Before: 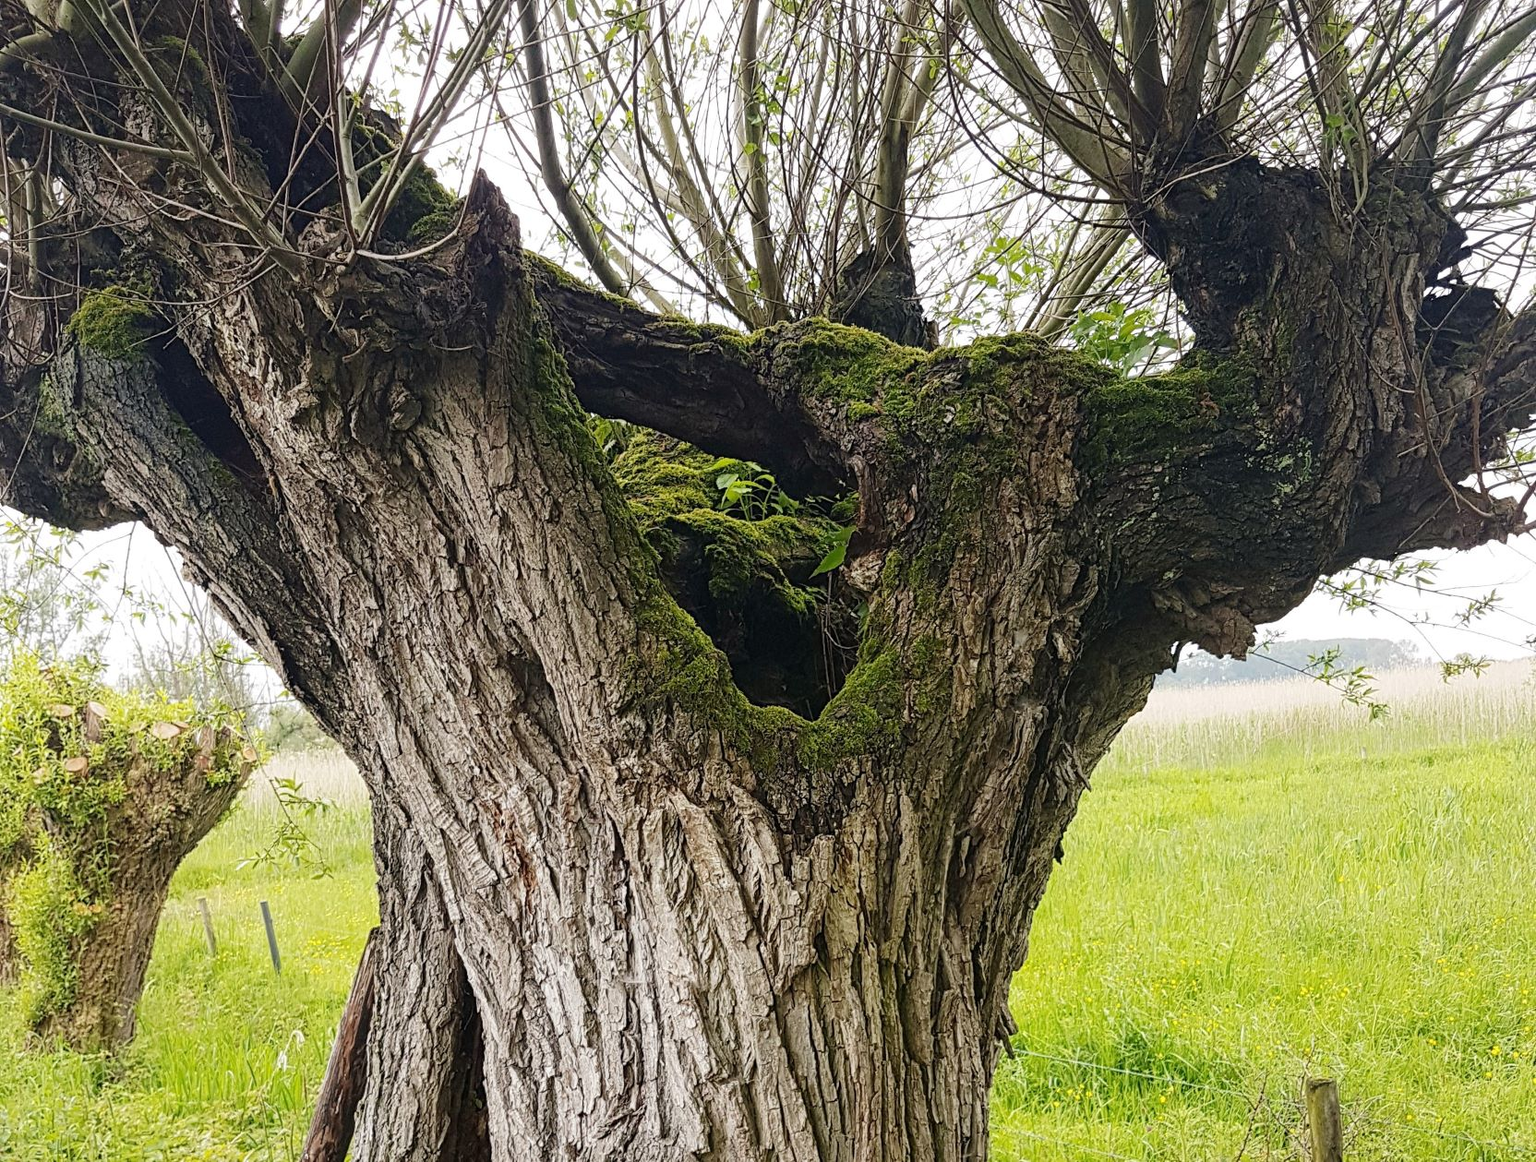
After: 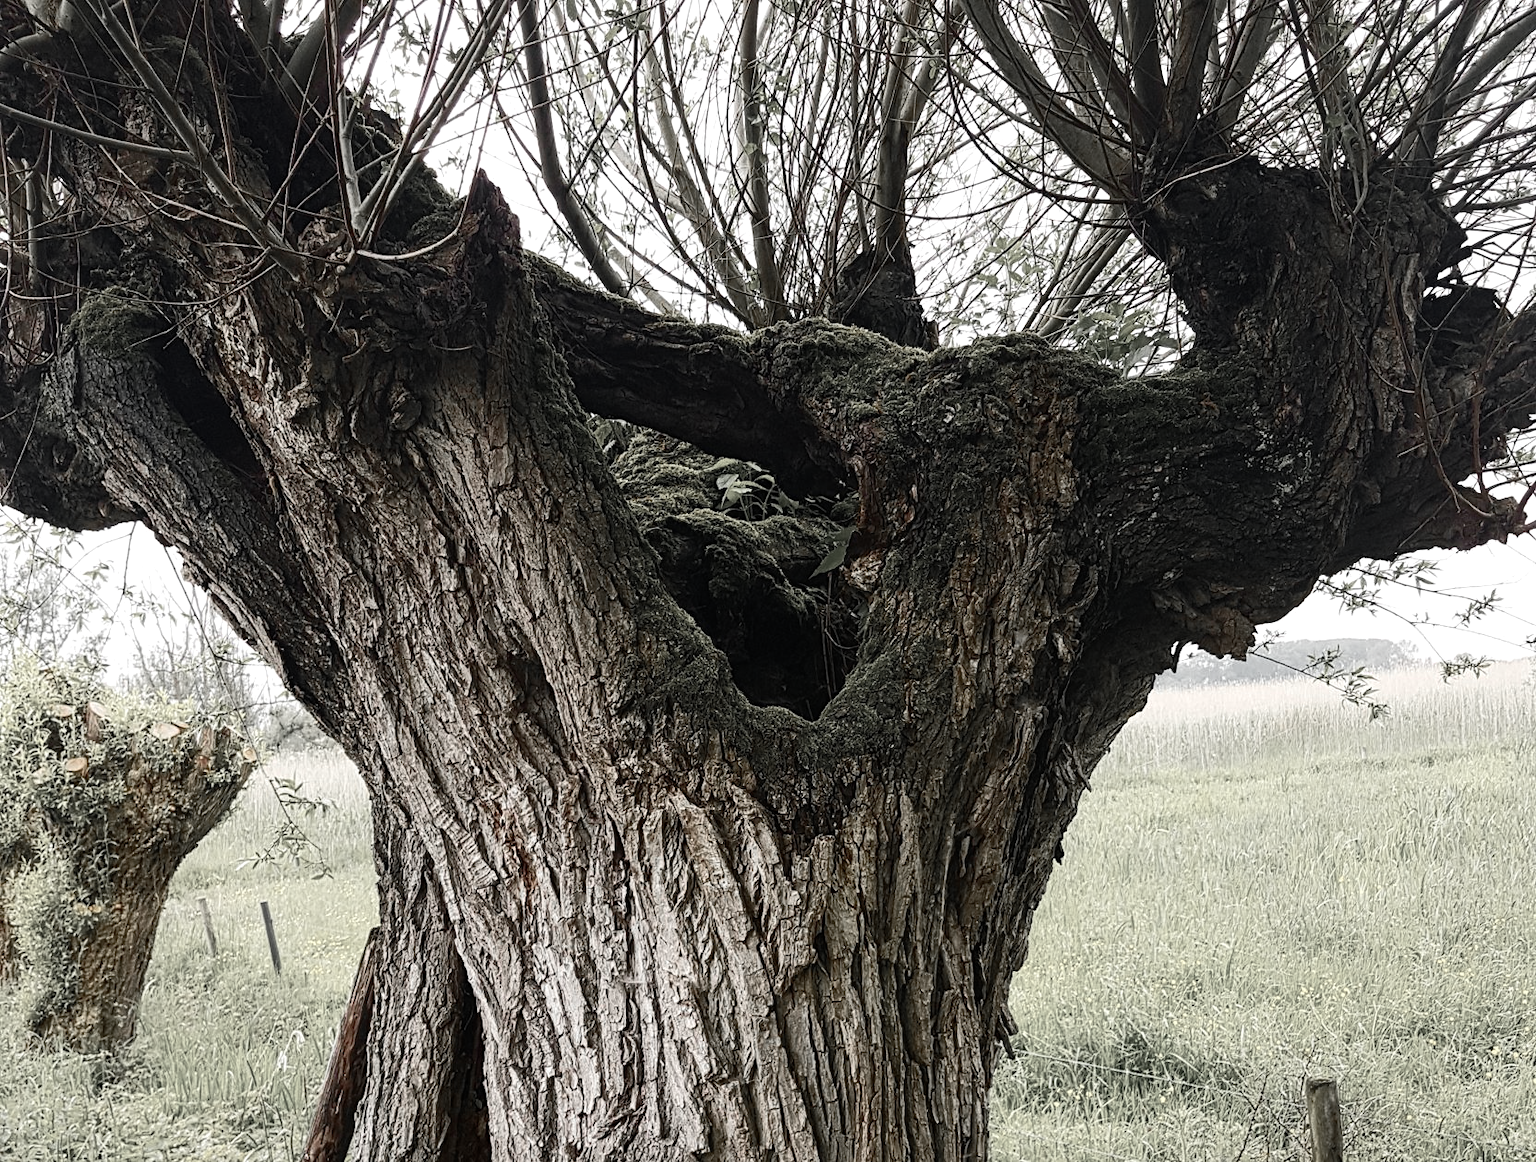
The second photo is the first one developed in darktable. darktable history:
color balance rgb: perceptual saturation grading › highlights -31.88%, perceptual saturation grading › mid-tones 5.8%, perceptual saturation grading › shadows 18.12%, perceptual brilliance grading › highlights 3.62%, perceptual brilliance grading › mid-tones -18.12%, perceptual brilliance grading › shadows -41.3%
color zones: curves: ch1 [(0, 0.638) (0.193, 0.442) (0.286, 0.15) (0.429, 0.14) (0.571, 0.142) (0.714, 0.154) (0.857, 0.175) (1, 0.638)]
